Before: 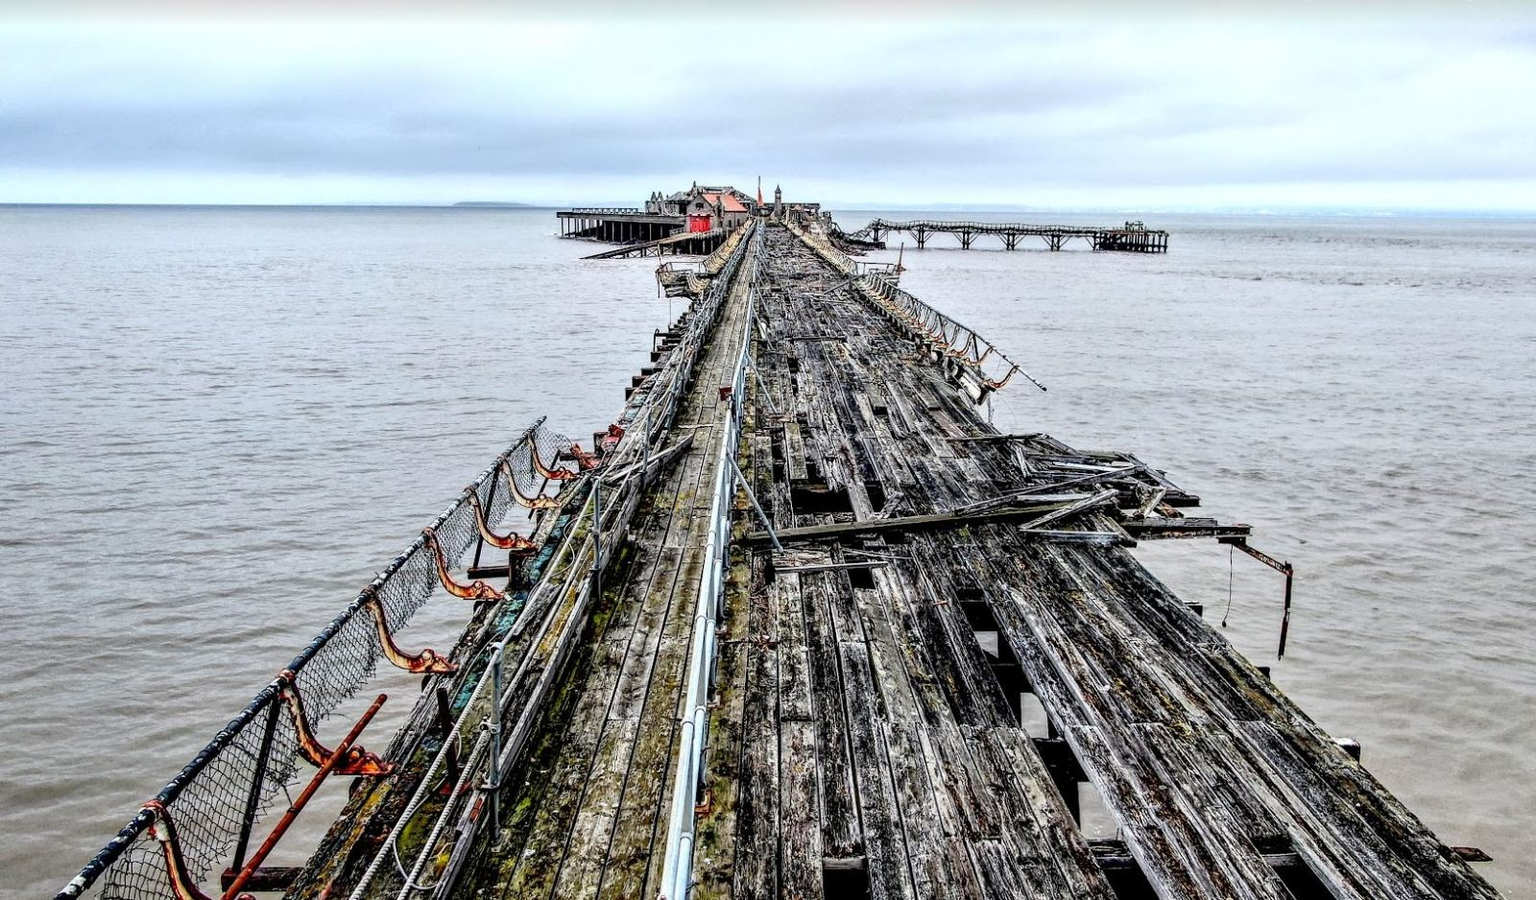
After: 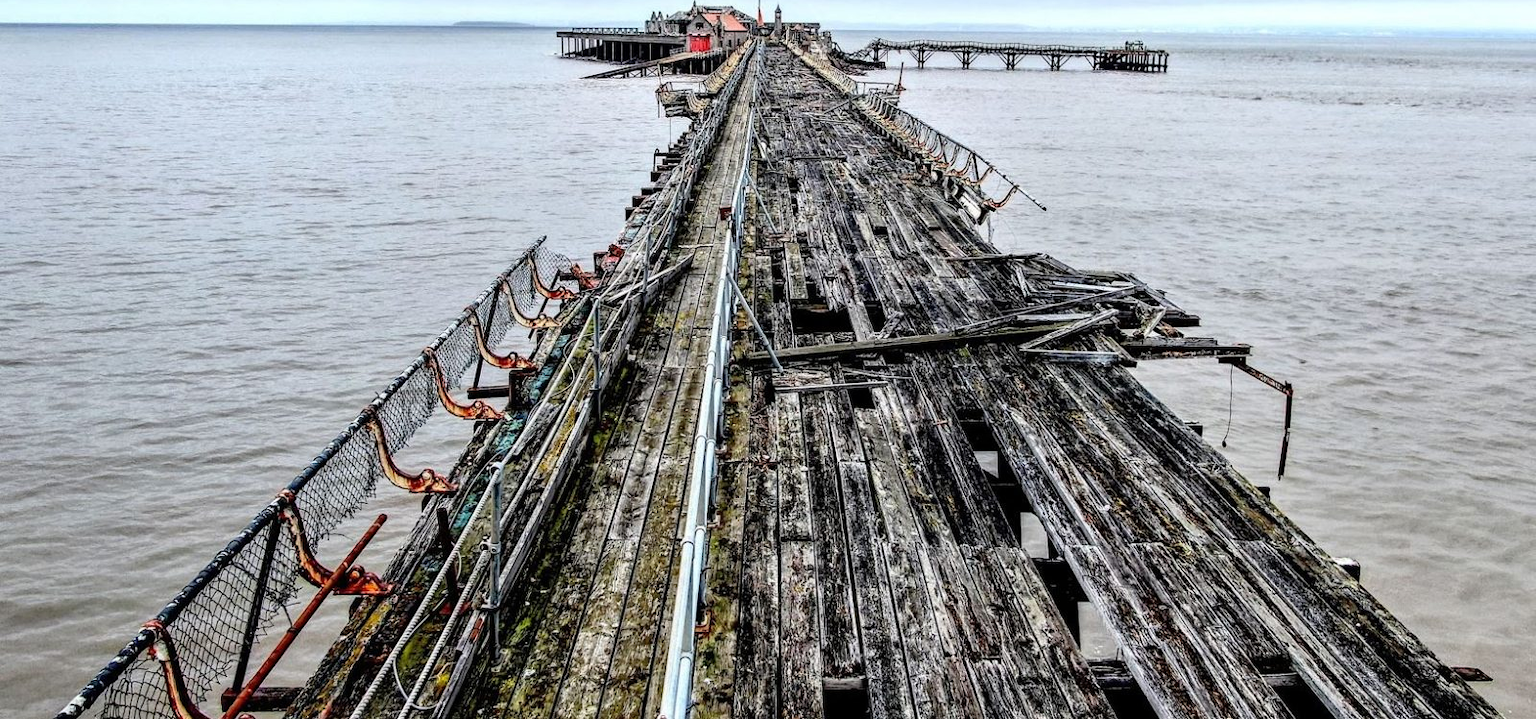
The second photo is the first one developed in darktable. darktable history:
crop and rotate: top 20.077%
